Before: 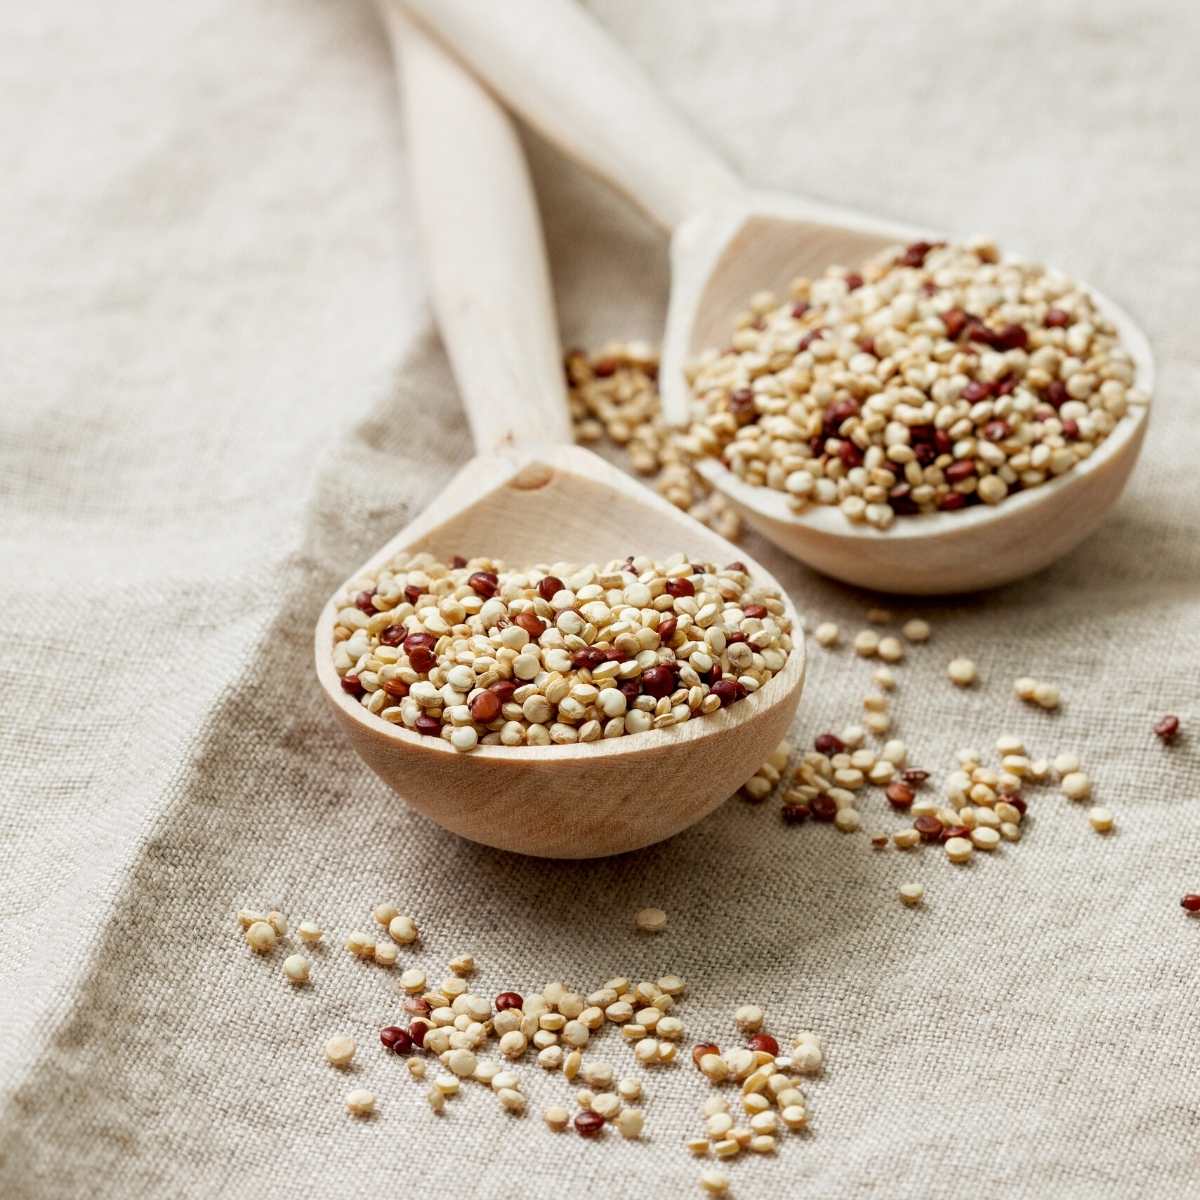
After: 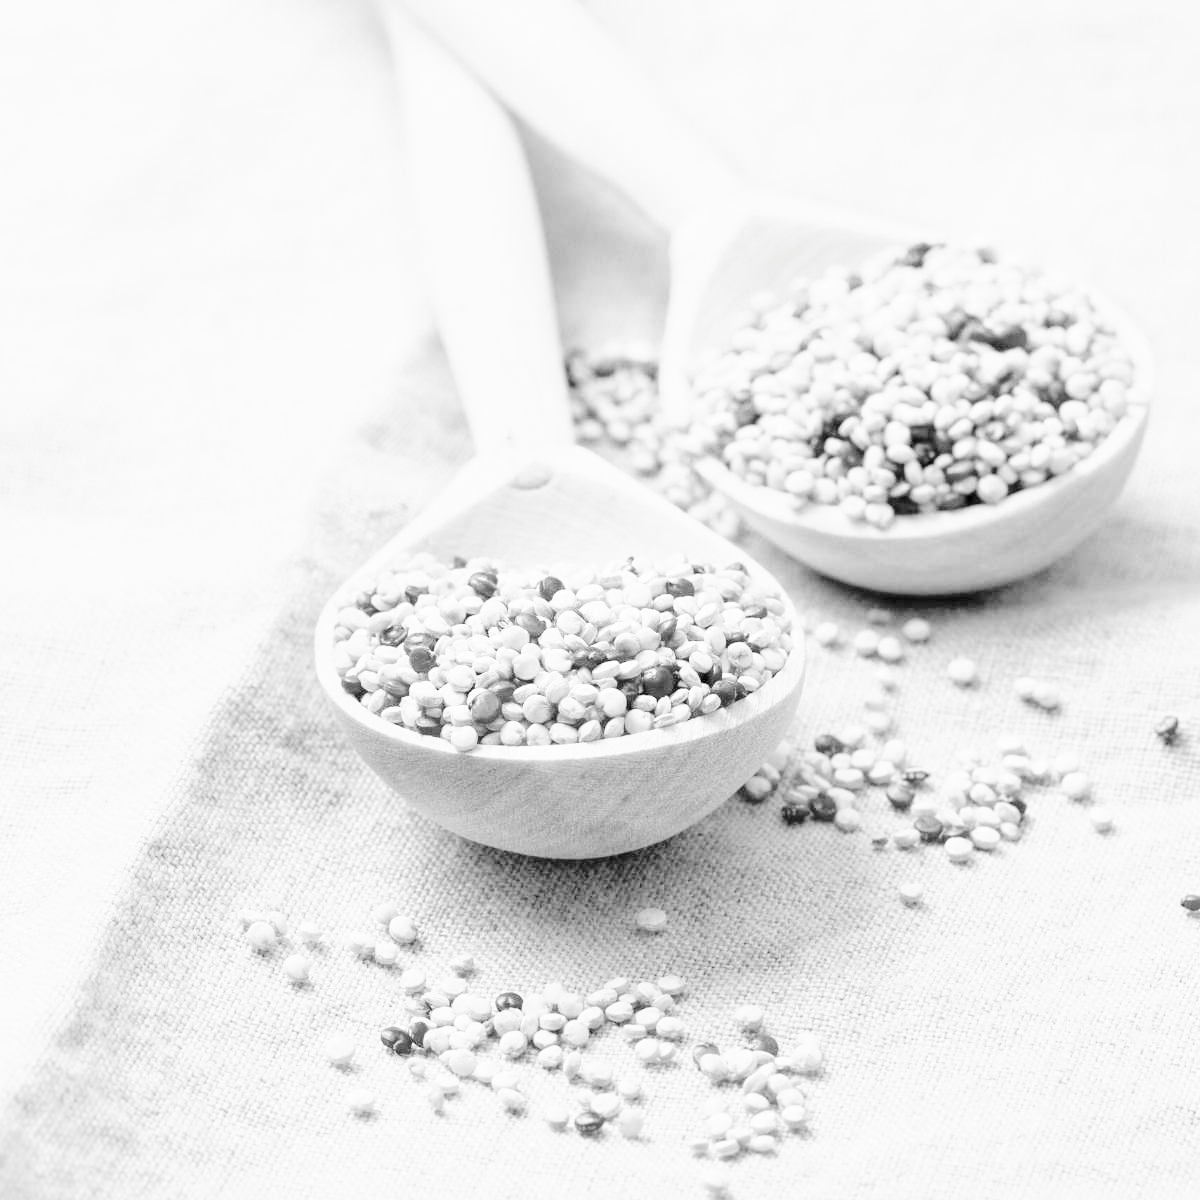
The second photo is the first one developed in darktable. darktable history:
tone curve: curves: ch0 [(0, 0) (0.003, 0.003) (0.011, 0.005) (0.025, 0.008) (0.044, 0.012) (0.069, 0.02) (0.1, 0.031) (0.136, 0.047) (0.177, 0.088) (0.224, 0.141) (0.277, 0.222) (0.335, 0.32) (0.399, 0.425) (0.468, 0.524) (0.543, 0.623) (0.623, 0.716) (0.709, 0.796) (0.801, 0.88) (0.898, 0.959) (1, 1)], preserve colors none
color look up table: target L [83.28, 62.2, 55.83, 73.95, 69.22, 42.92, 49.44, 59.81, 39.99, 47.94, 26.24, 200.19, 74.34, 95.62, 86.52, 67.25, 66.05, 56.71, 64.04, 44.96, 55.25, 36.15, 45.56, 37.4, 33.75, 14.09, 94.1, 87.32, 75.5, 68.43, 75.5, 72.38, 63.22, 68.83, 57.05, 64.04, 50.32, 41.85, 41.85, 29.31, 15.91, 80.91, 90.41, 68.83, 66.05, 54.67, 50.9, 54.96, 5.937], target a [0, 0, 0.001, 0, 0, 0.001, 0, 0, 0.001, 0.001, 0.001, 0, 0, -0.01, 0, 0, 0, 0.001, 0, 0.001 ×7, -0.006, 0 ×9, 0.001 ×5, 0, -0.003, 0, 0, 0.001, 0.001, -0.001, 0.001], target b [0.005, 0, -0.002, 0.003, 0.003, -0.004, -0.002, 0, -0.004, -0.002, -0.004, 0, 0.003, 0.082, 0.005, 0.003, 0.003, -0.002, 0.004, -0.003, -0.002, -0.004, -0.003, -0.004, -0.004, -0.003, 0.029, 0.005, 0.003 ×4, 0, 0.003, 0, 0.004, -0.003, -0.004, -0.004, -0.005, -0.003, 0.003, 0.029, 0.003, 0.003, -0.002, -0.003, -0.003, -0.001], num patches 49
